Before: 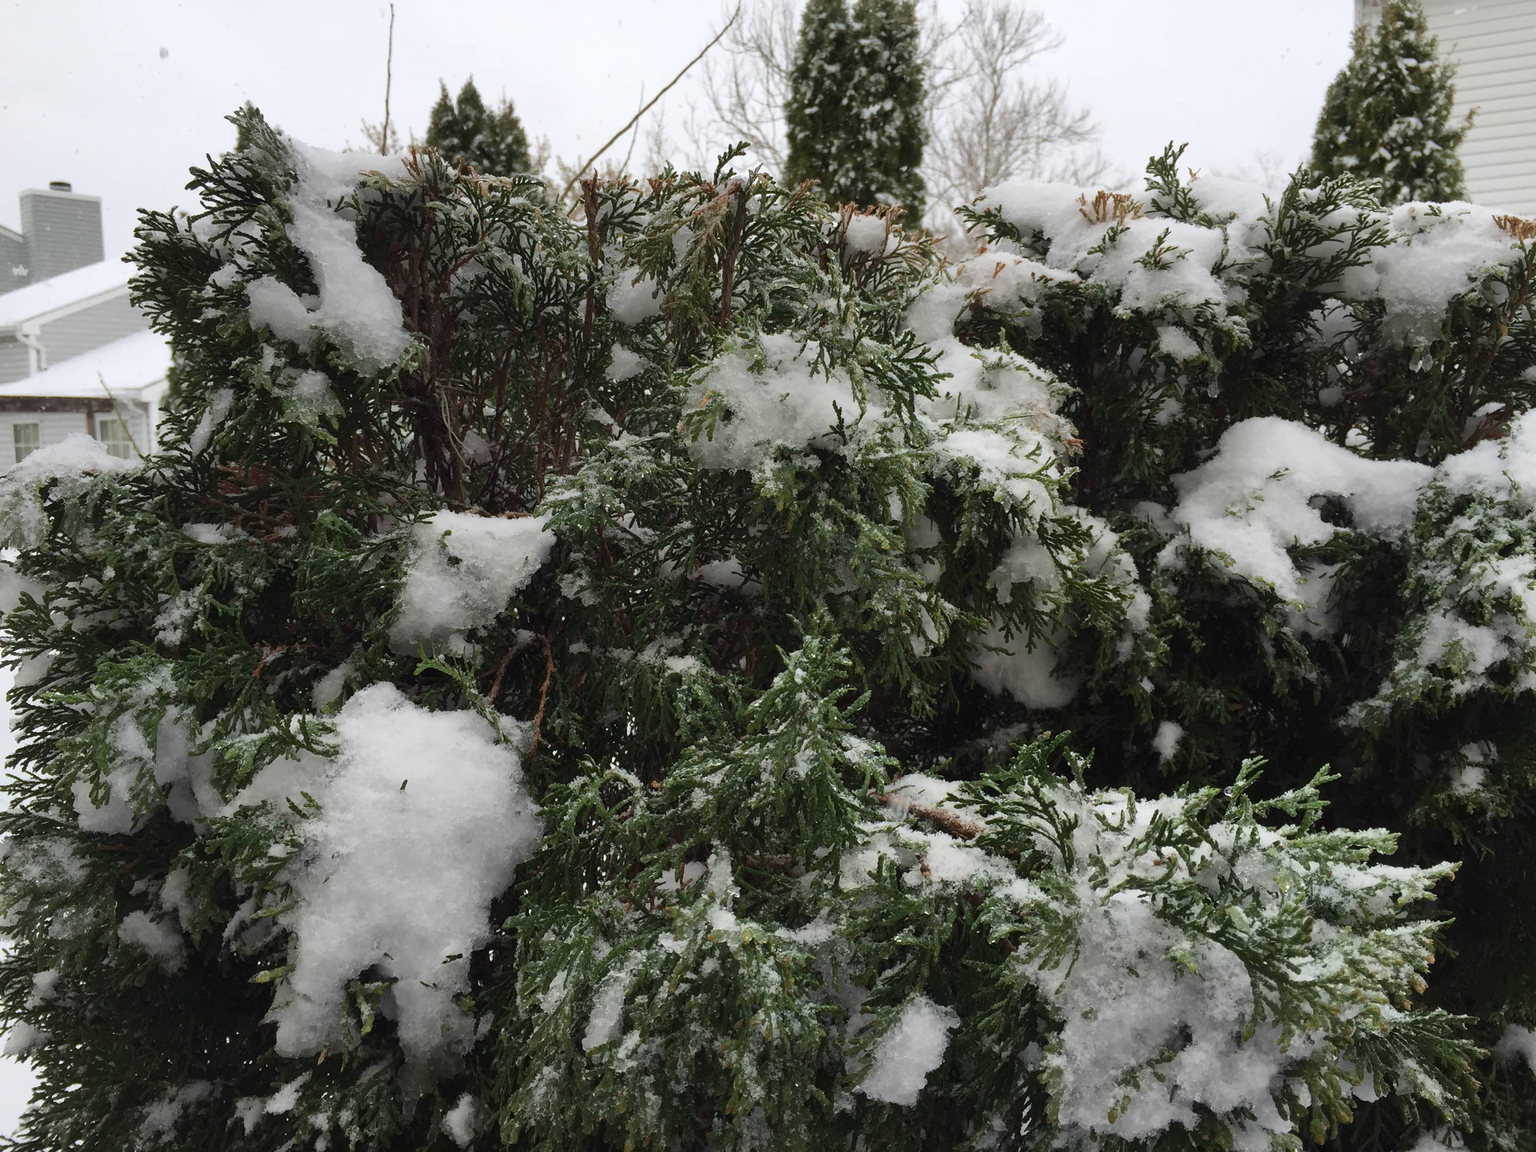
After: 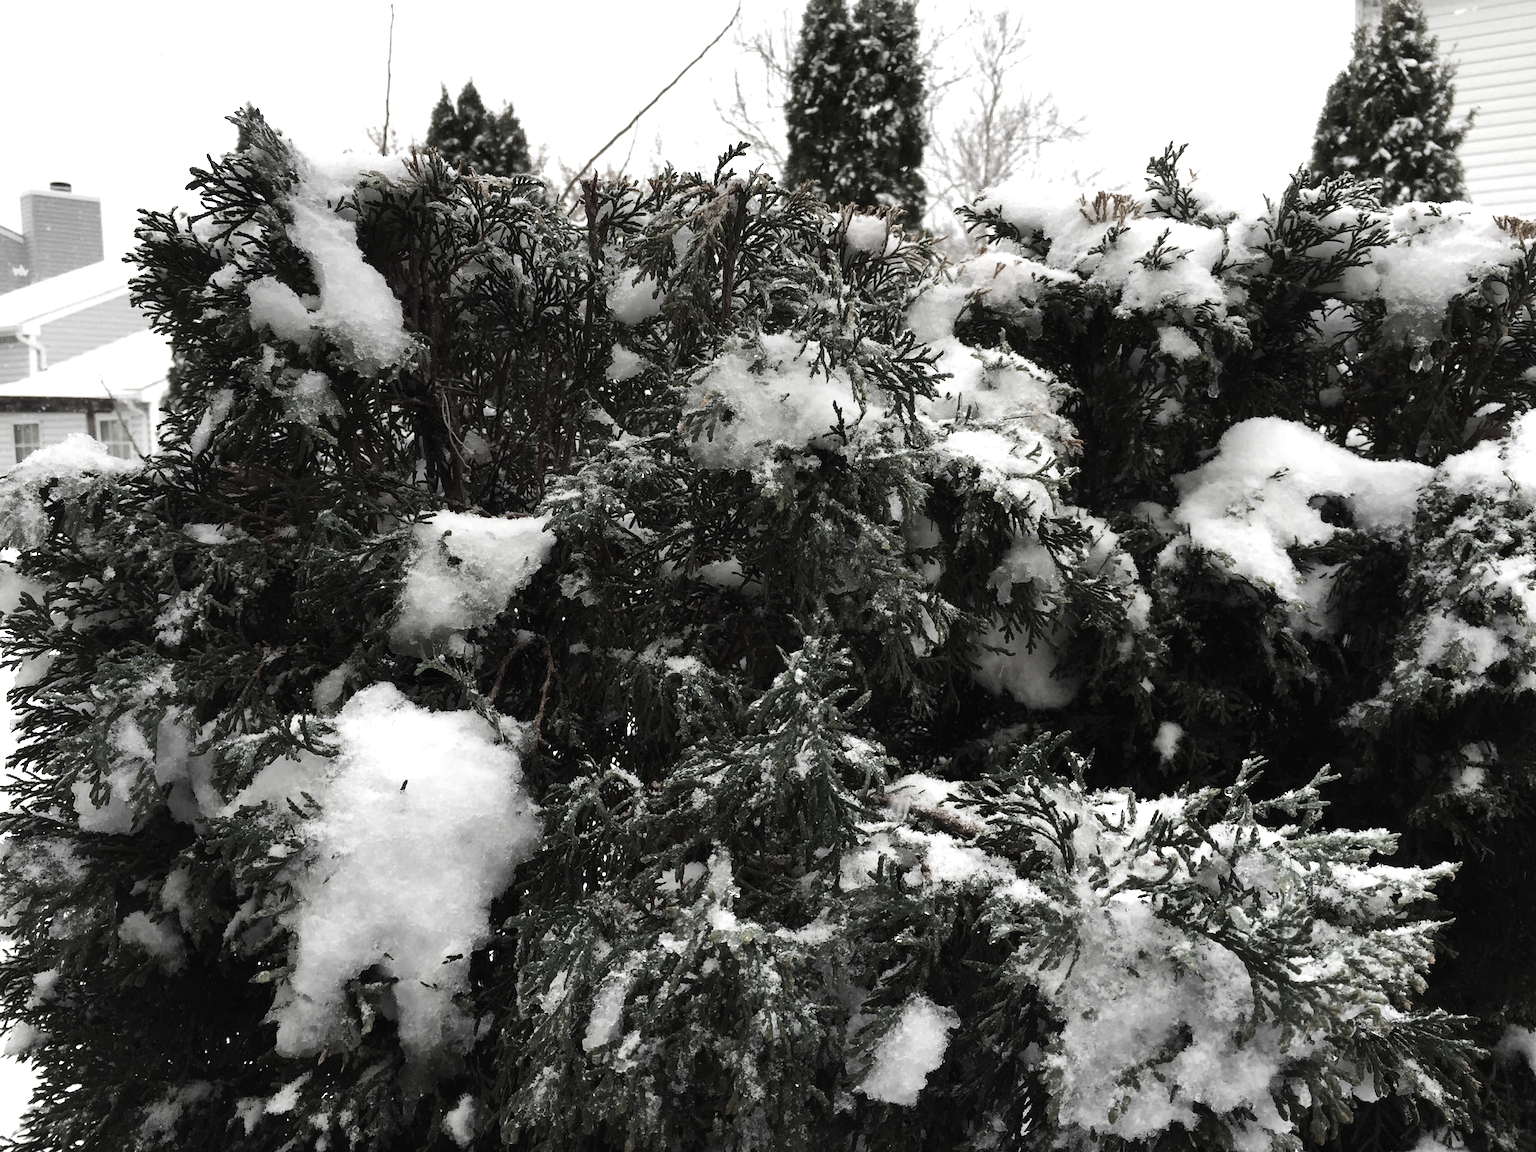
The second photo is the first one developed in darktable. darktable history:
color zones: curves: ch0 [(0, 0.613) (0.01, 0.613) (0.245, 0.448) (0.498, 0.529) (0.642, 0.665) (0.879, 0.777) (0.99, 0.613)]; ch1 [(0, 0.035) (0.121, 0.189) (0.259, 0.197) (0.415, 0.061) (0.589, 0.022) (0.732, 0.022) (0.857, 0.026) (0.991, 0.053)]
tone equalizer: -8 EV -0.75 EV, -7 EV -0.7 EV, -6 EV -0.6 EV, -5 EV -0.4 EV, -3 EV 0.4 EV, -2 EV 0.6 EV, -1 EV 0.7 EV, +0 EV 0.75 EV, edges refinement/feathering 500, mask exposure compensation -1.57 EV, preserve details no
